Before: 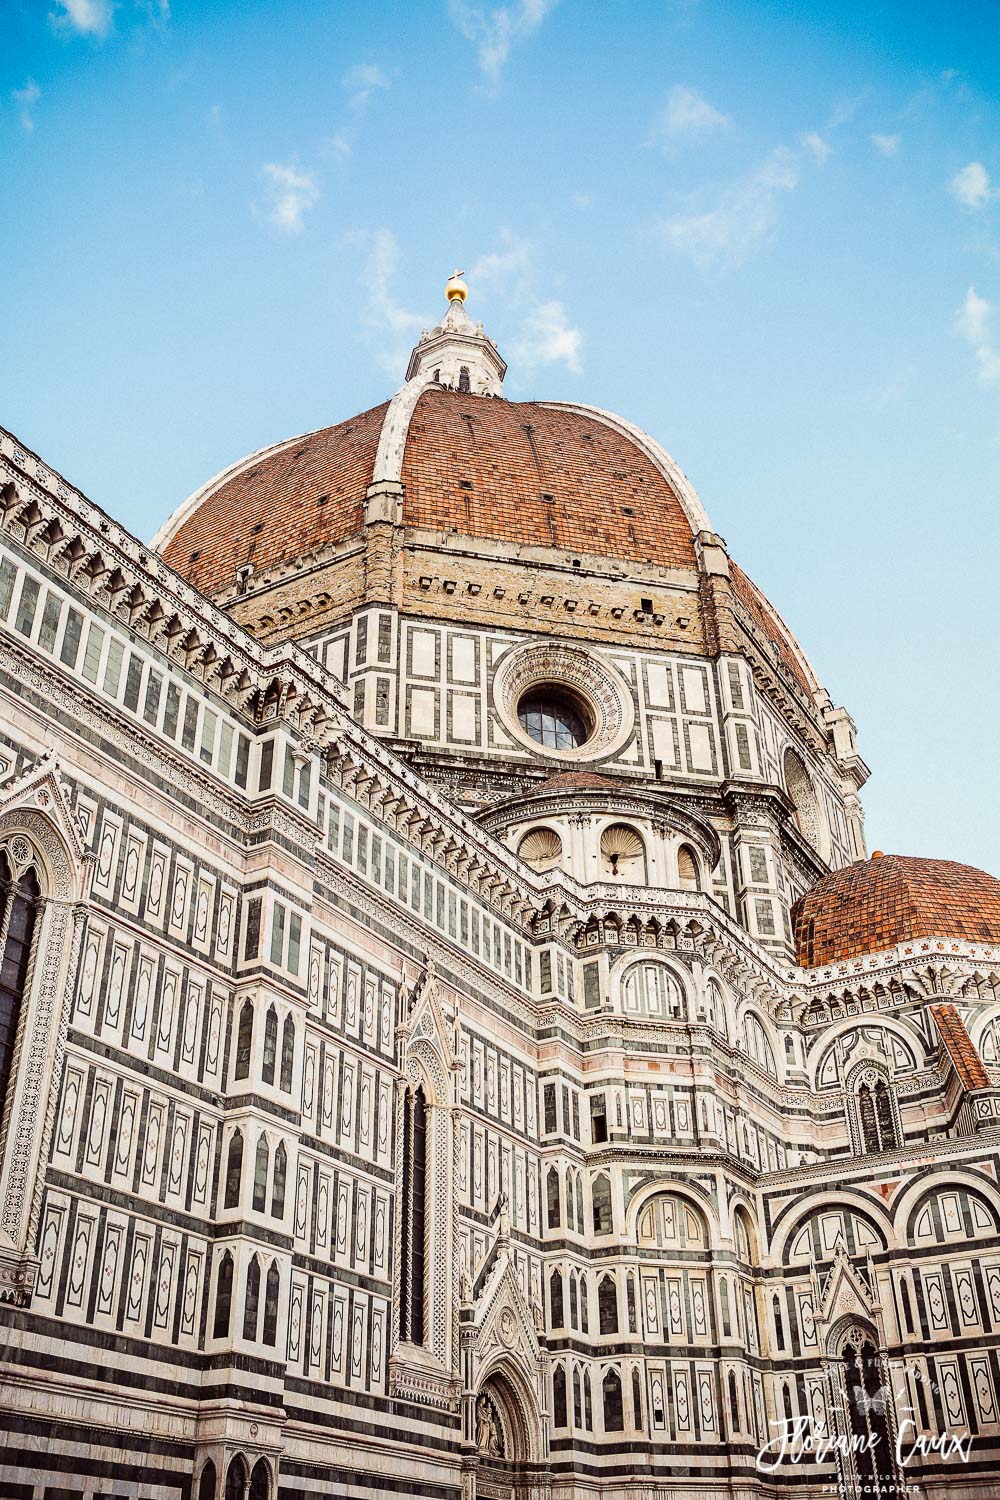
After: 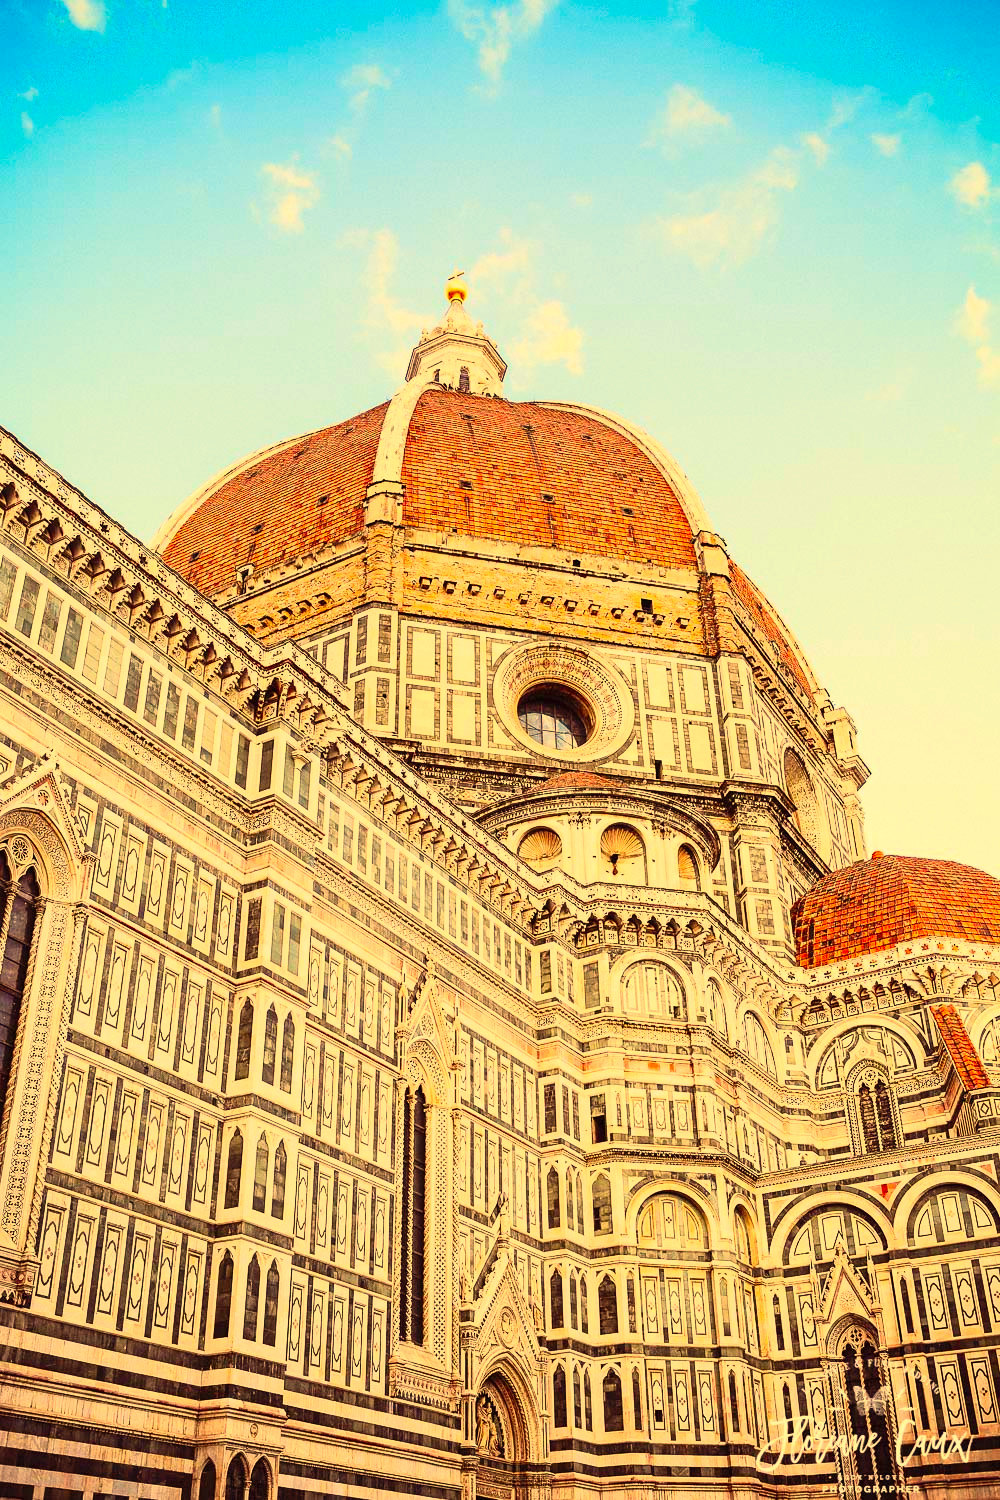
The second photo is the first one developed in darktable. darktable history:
contrast brightness saturation: contrast 0.2, brightness 0.2, saturation 0.8
white balance: red 1.138, green 0.996, blue 0.812
